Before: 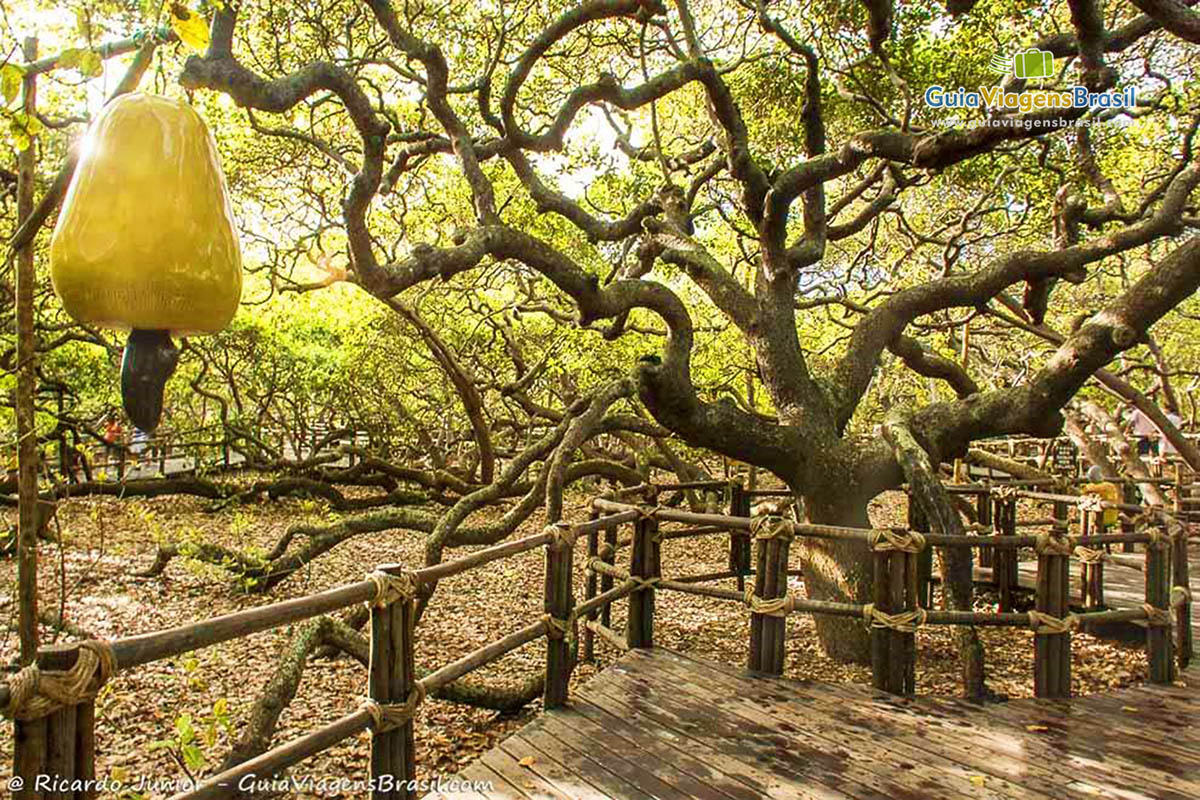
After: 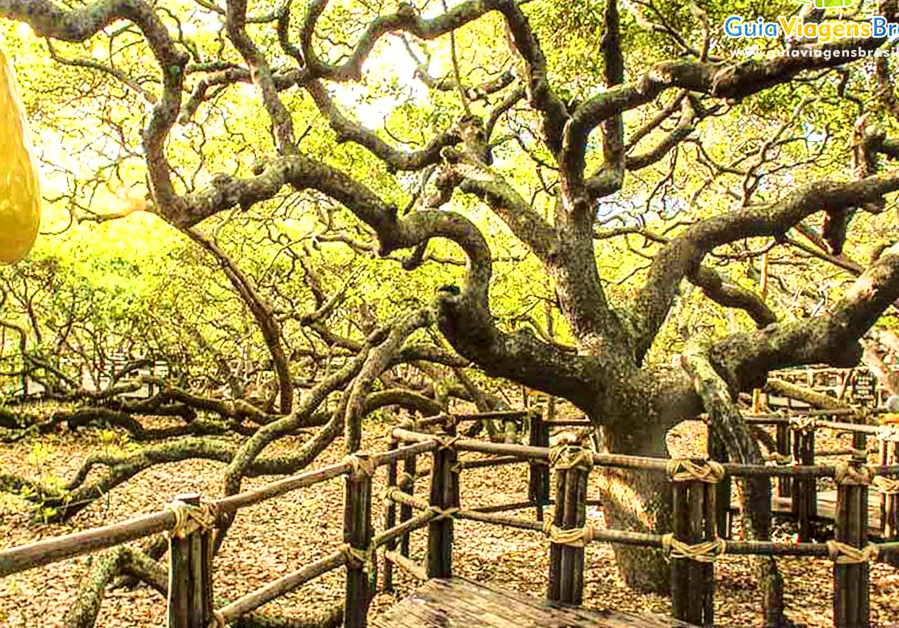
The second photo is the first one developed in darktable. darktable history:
base curve: curves: ch0 [(0, 0) (0.032, 0.037) (0.105, 0.228) (0.435, 0.76) (0.856, 0.983) (1, 1)]
local contrast: detail 130%
crop: left 16.768%, top 8.799%, right 8.268%, bottom 12.651%
